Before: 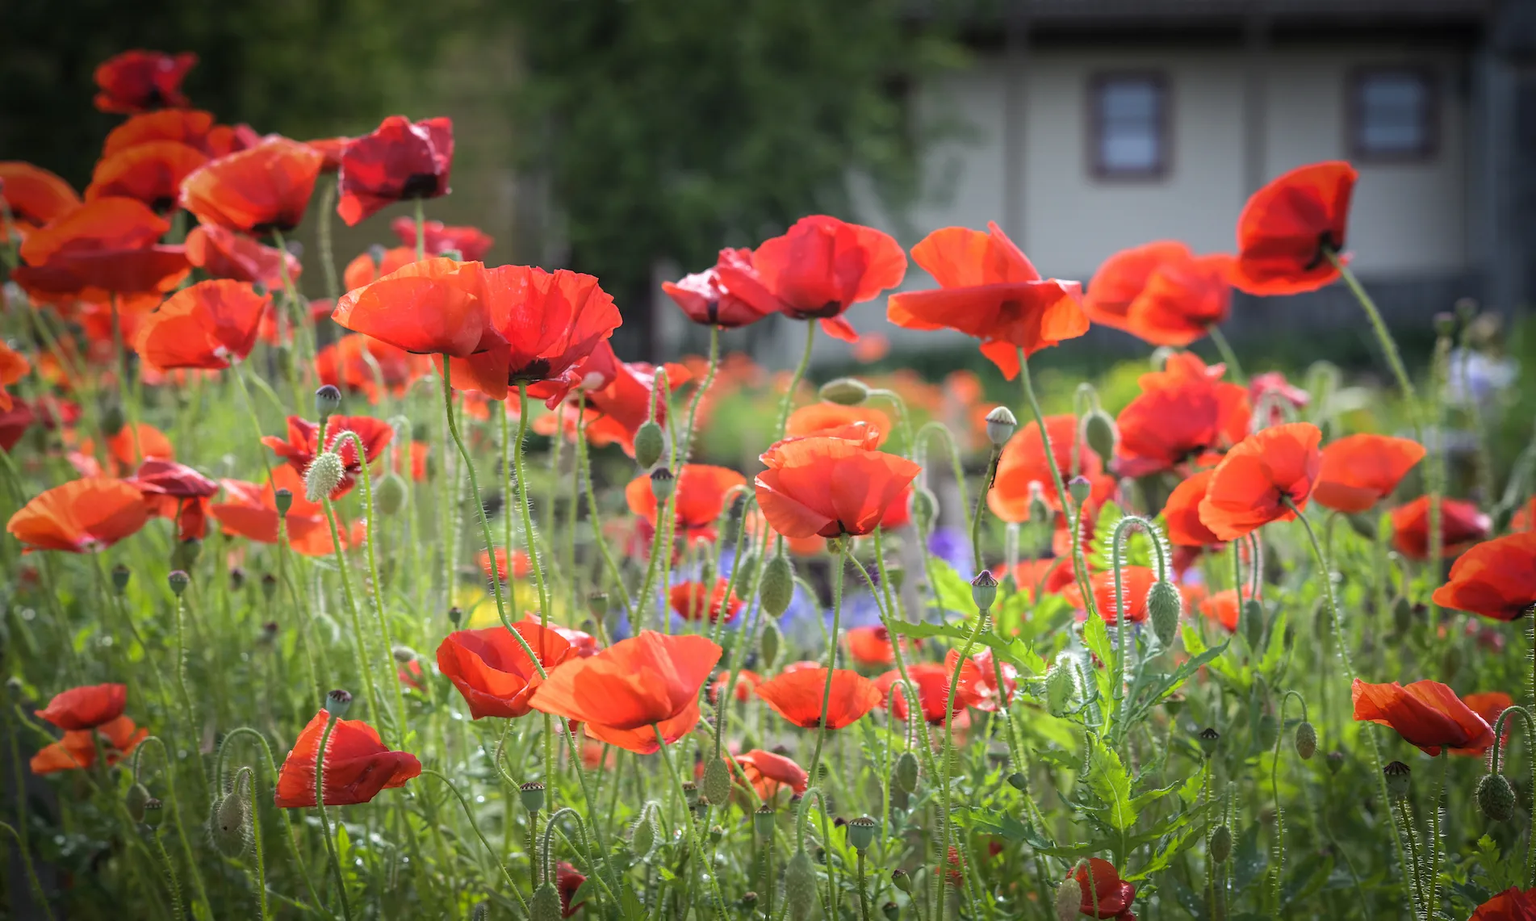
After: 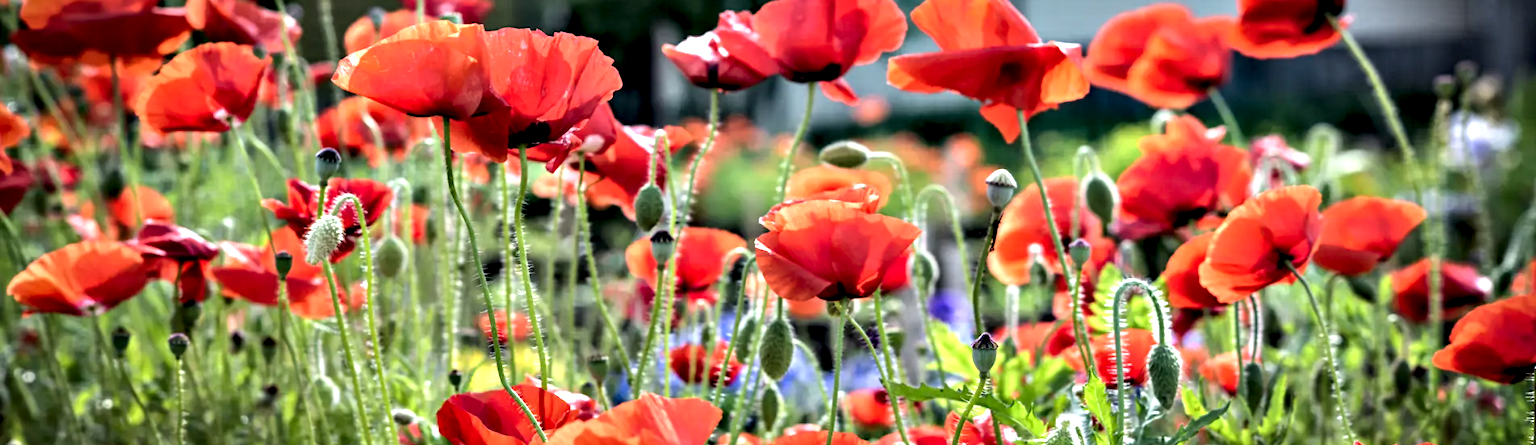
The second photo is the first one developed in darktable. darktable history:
contrast equalizer: octaves 7, y [[0.48, 0.654, 0.731, 0.706, 0.772, 0.382], [0.55 ×6], [0 ×6], [0 ×6], [0 ×6]]
crop and rotate: top 25.824%, bottom 25.768%
